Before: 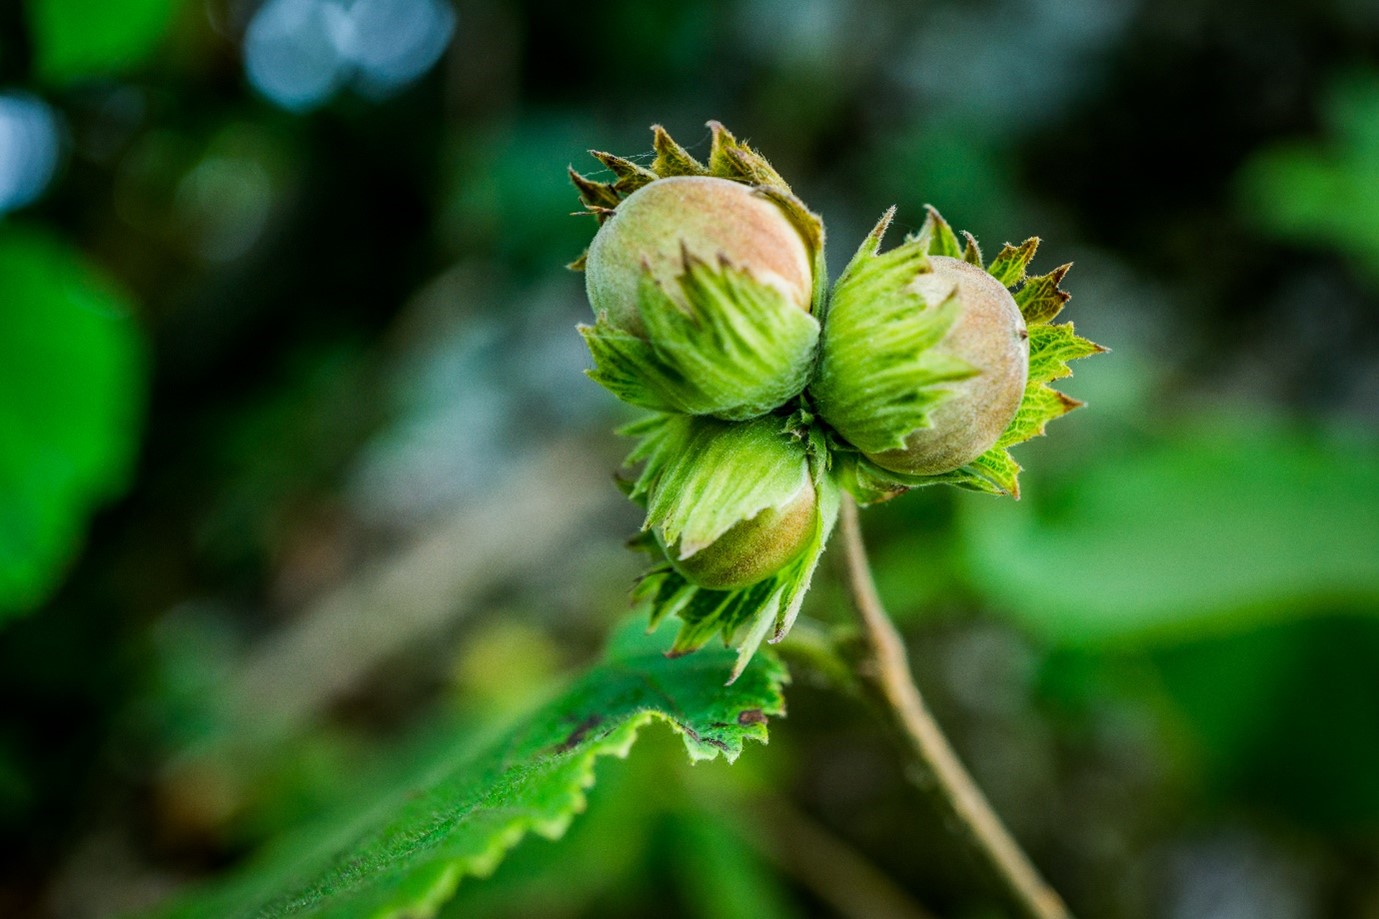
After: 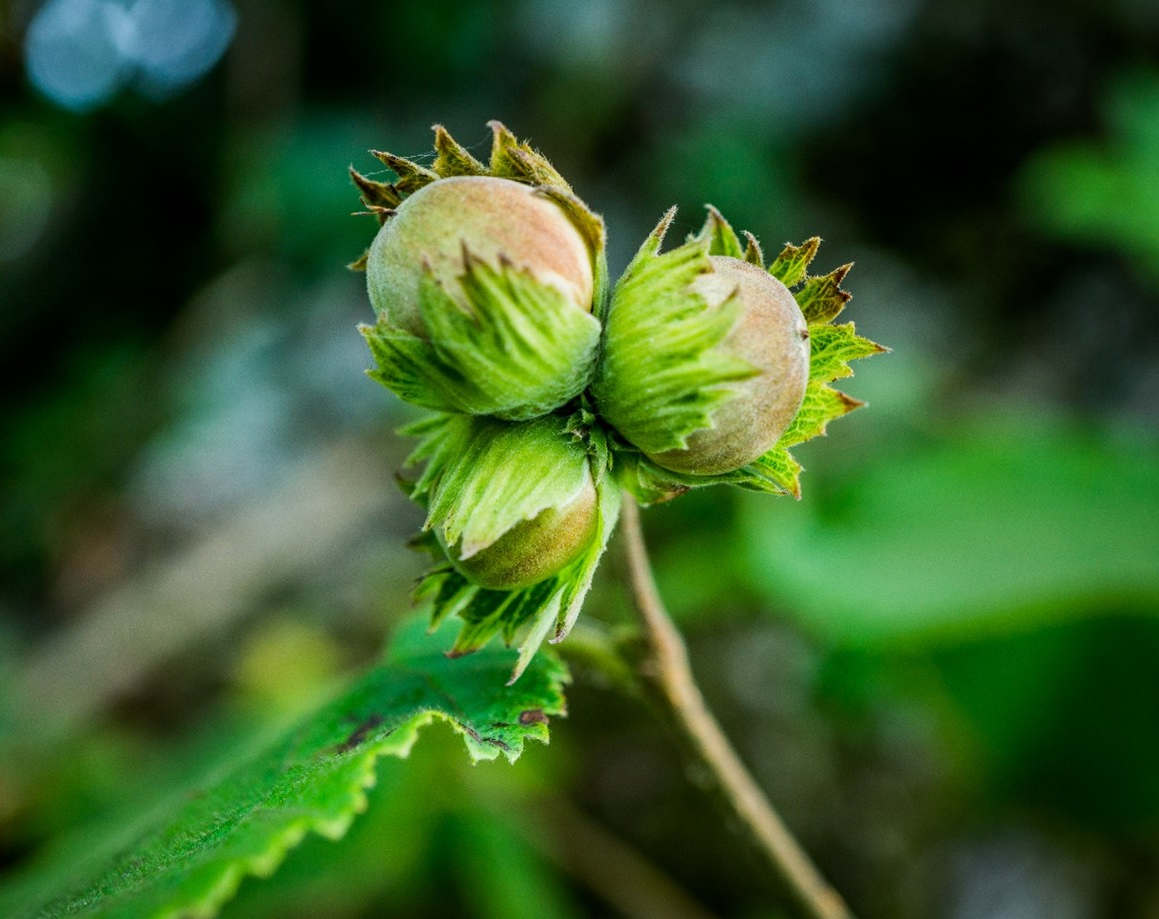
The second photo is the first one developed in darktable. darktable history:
crop: left 15.898%
